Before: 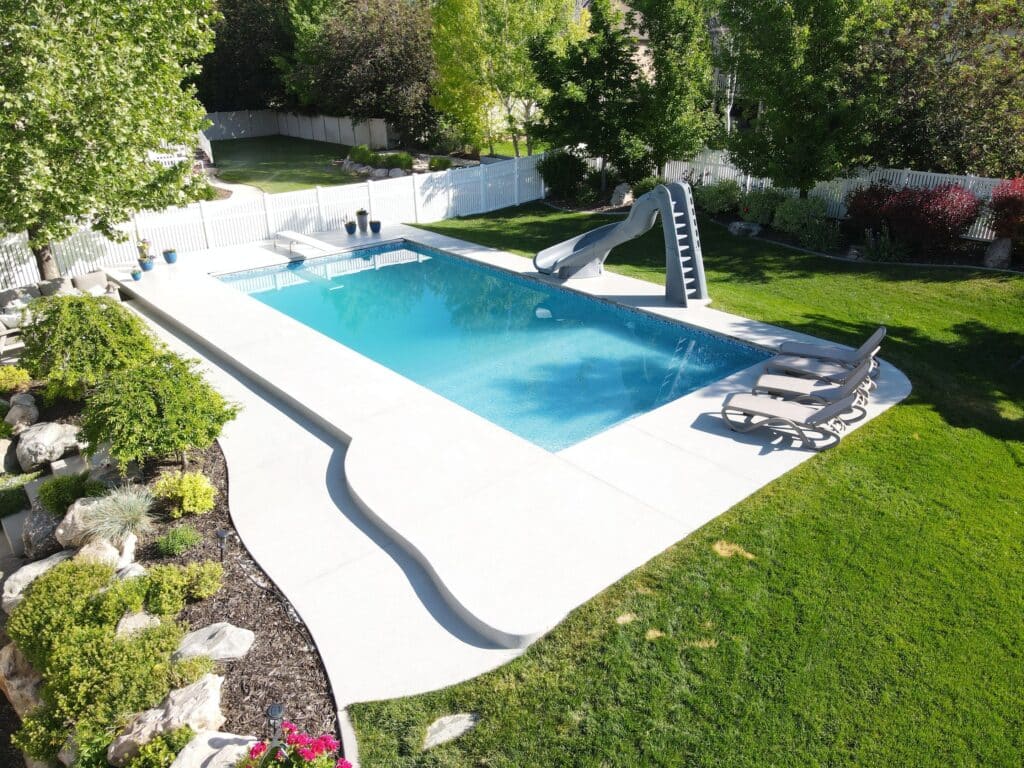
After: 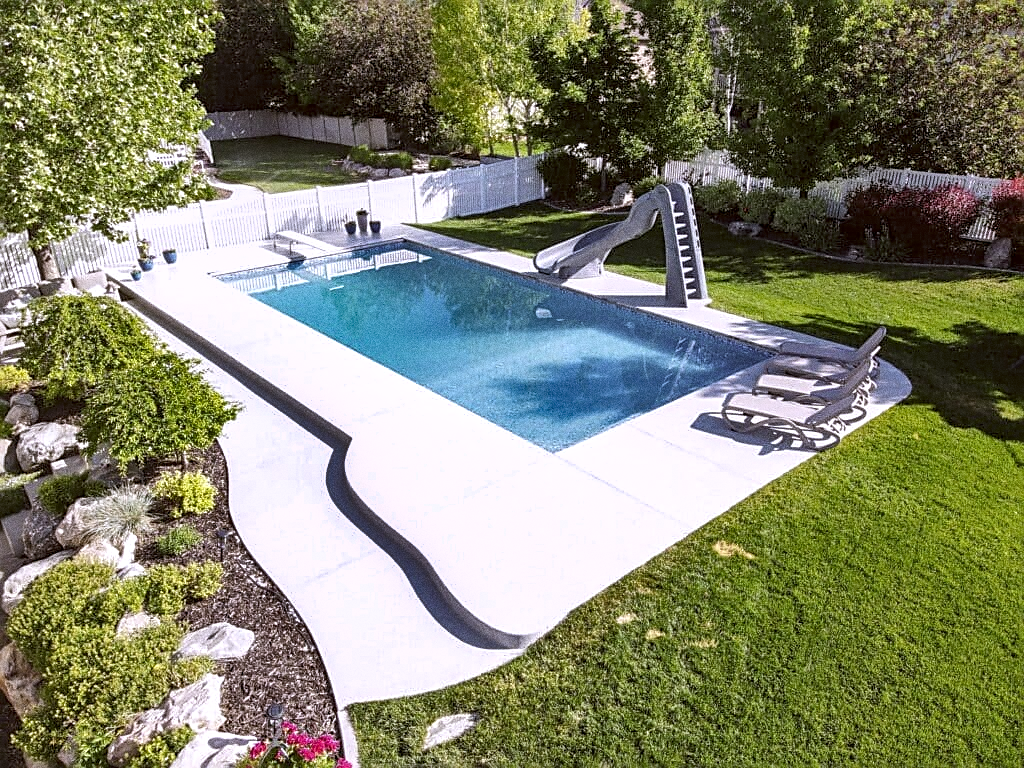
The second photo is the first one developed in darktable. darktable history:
color correction: highlights a* 6.27, highlights b* 8.19, shadows a* 5.94, shadows b* 7.23, saturation 0.9
shadows and highlights: white point adjustment 0.1, highlights -70, soften with gaussian
white balance: red 0.948, green 1.02, blue 1.176
sharpen: amount 0.75
grain: coarseness 0.09 ISO, strength 40%
local contrast: highlights 25%, detail 130%
